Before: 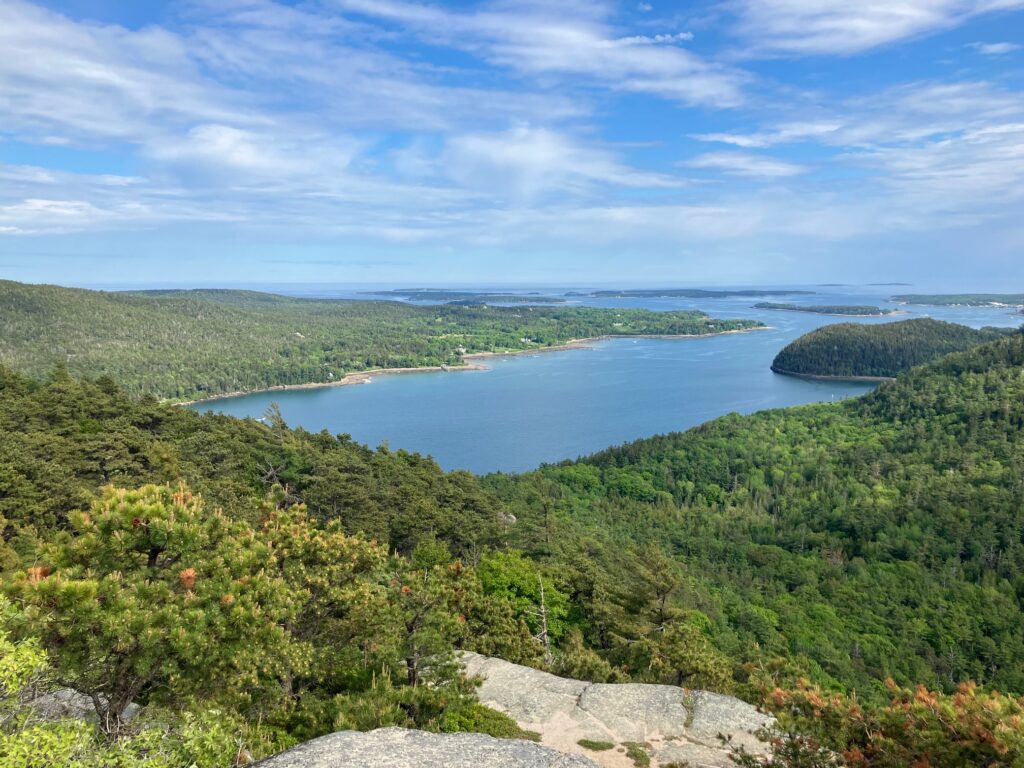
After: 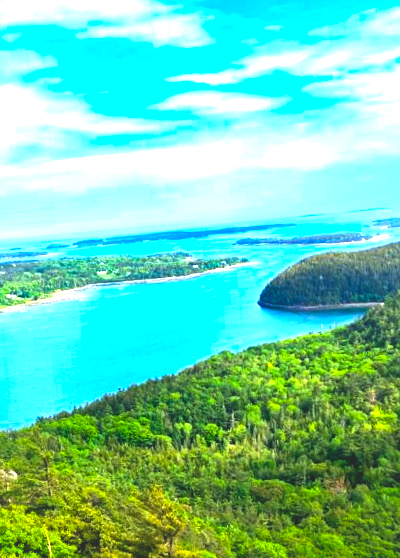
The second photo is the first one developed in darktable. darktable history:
crop and rotate: left 49.936%, top 10.094%, right 13.136%, bottom 24.256%
rgb curve: curves: ch0 [(0, 0.186) (0.314, 0.284) (0.775, 0.708) (1, 1)], compensate middle gray true, preserve colors none
exposure: black level correction 0, exposure 1.6 EV, compensate exposure bias true, compensate highlight preservation false
local contrast: mode bilateral grid, contrast 25, coarseness 60, detail 151%, midtone range 0.2
rotate and perspective: rotation -4.86°, automatic cropping off
color correction: highlights a* 0.816, highlights b* 2.78, saturation 1.1
color balance rgb: linear chroma grading › global chroma 15%, perceptual saturation grading › global saturation 30%
